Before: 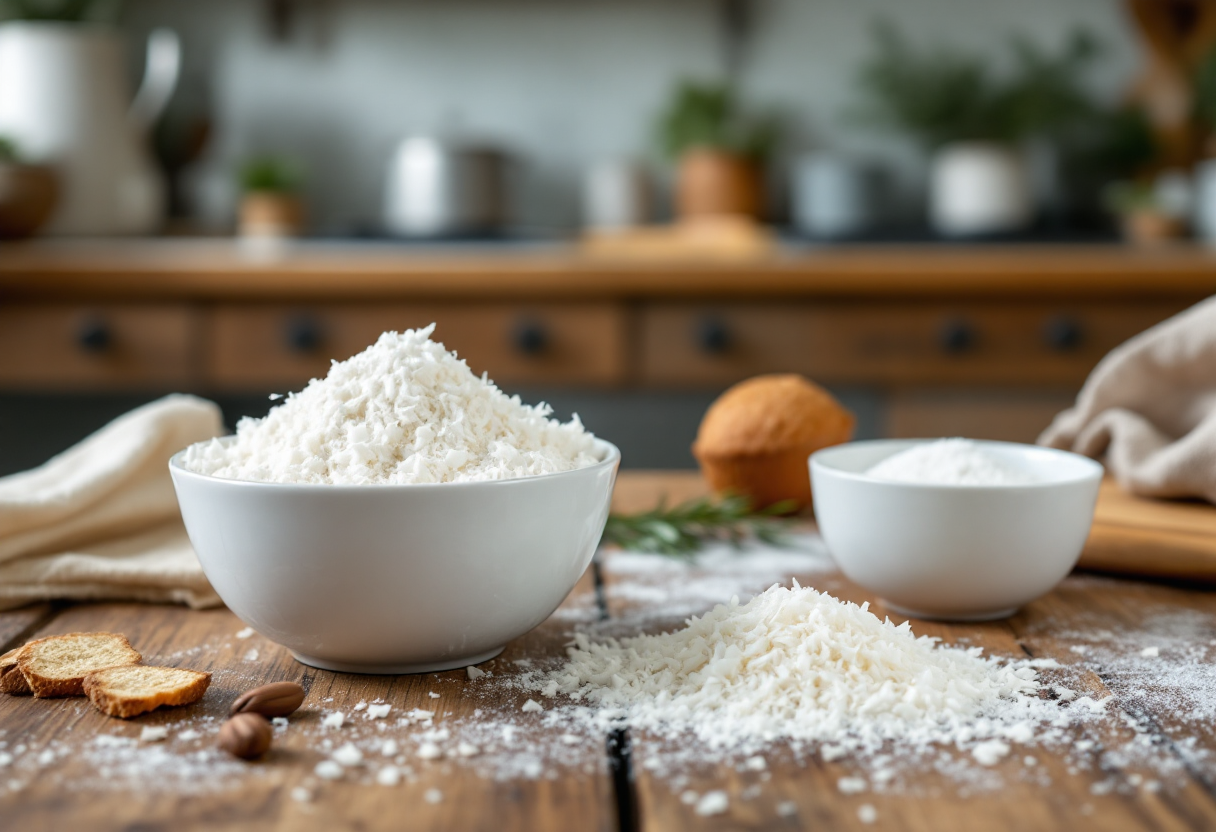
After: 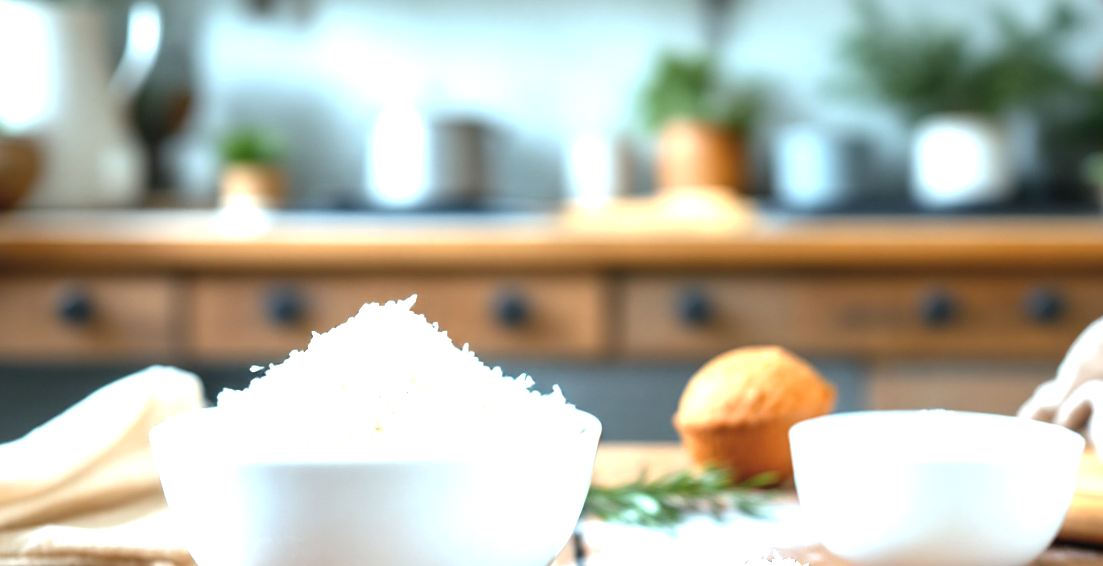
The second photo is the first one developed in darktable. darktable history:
color calibration: x 0.381, y 0.392, temperature 4087.38 K
color balance rgb: highlights gain › luminance 6.475%, highlights gain › chroma 2.571%, highlights gain › hue 92.44°, perceptual saturation grading › global saturation 0.69%
crop: left 1.581%, top 3.389%, right 7.704%, bottom 28.485%
exposure: black level correction 0, exposure 1.619 EV, compensate highlight preservation false
